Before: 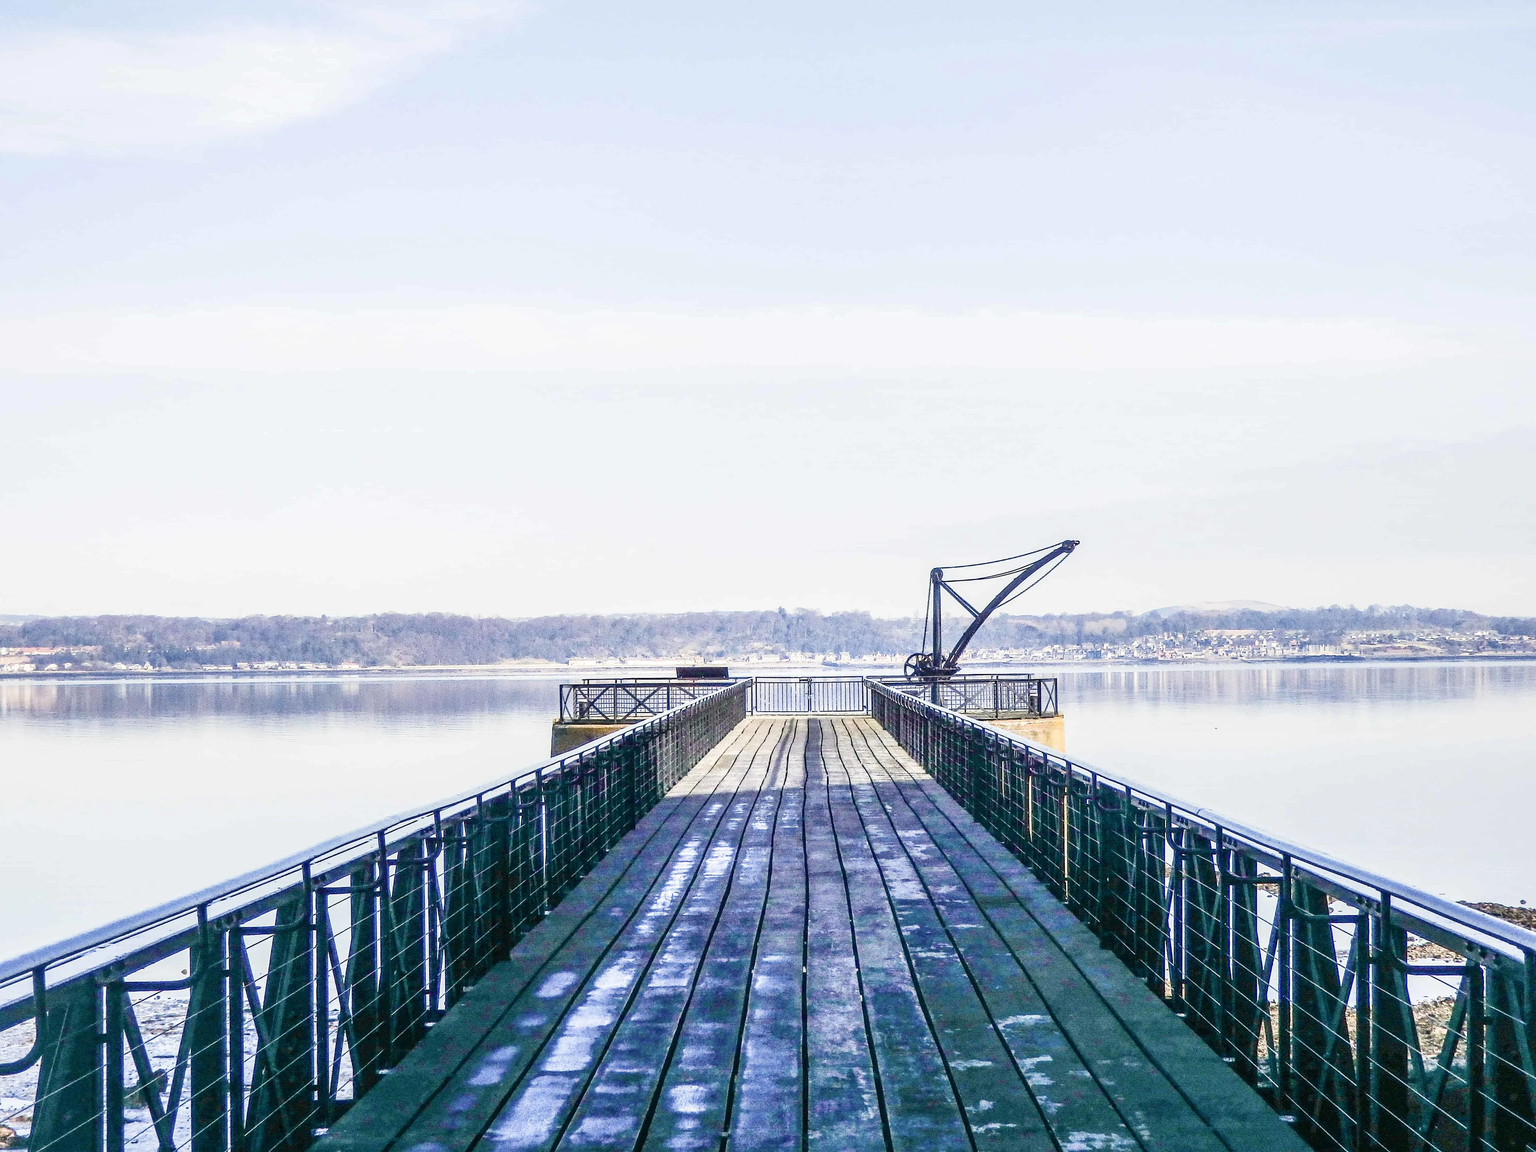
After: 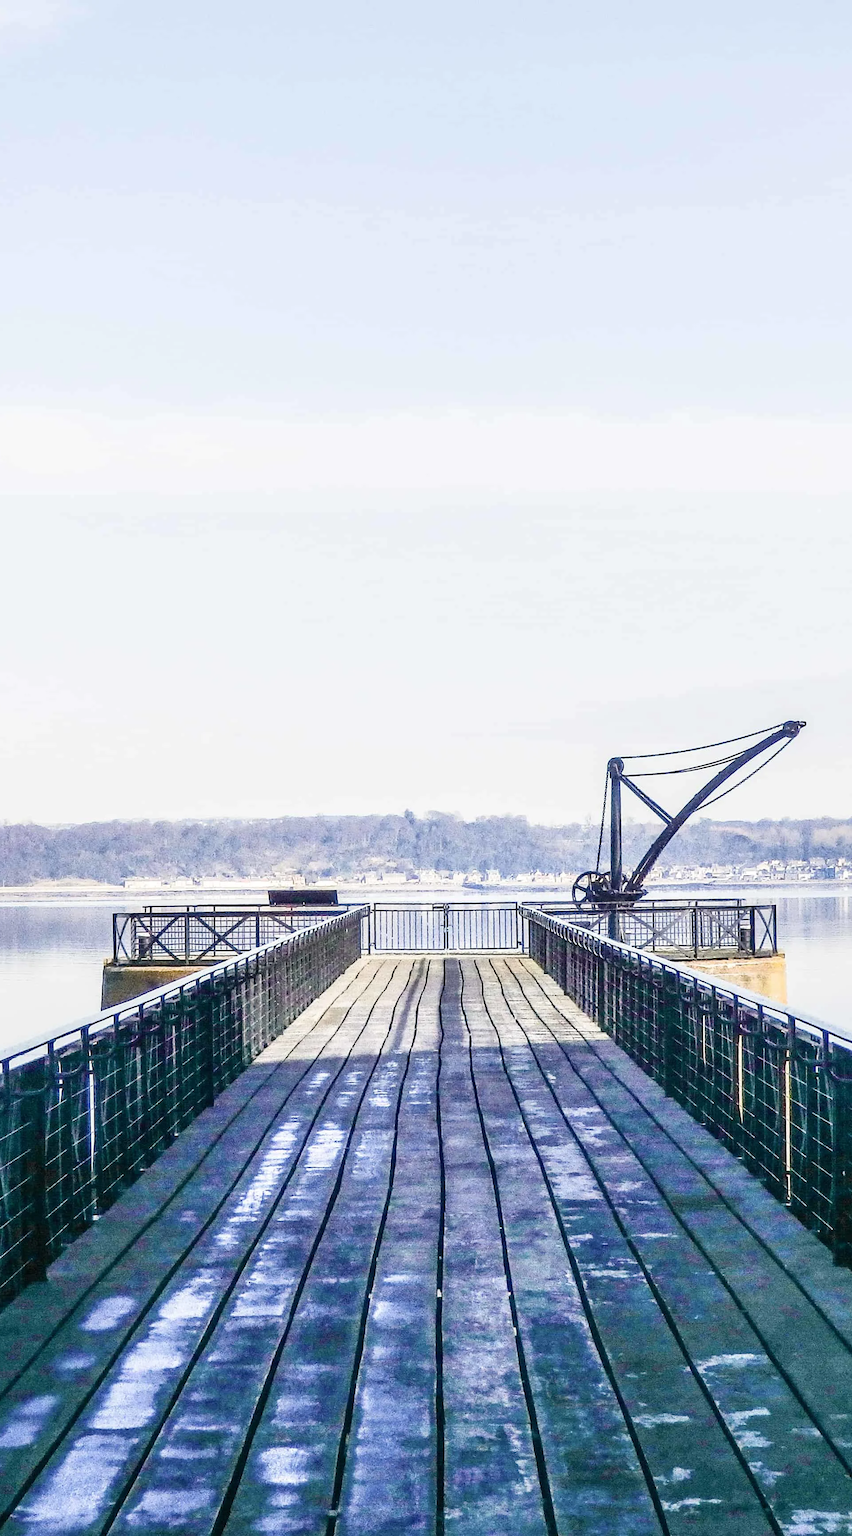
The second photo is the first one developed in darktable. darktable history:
crop: left 30.953%, right 27.442%
